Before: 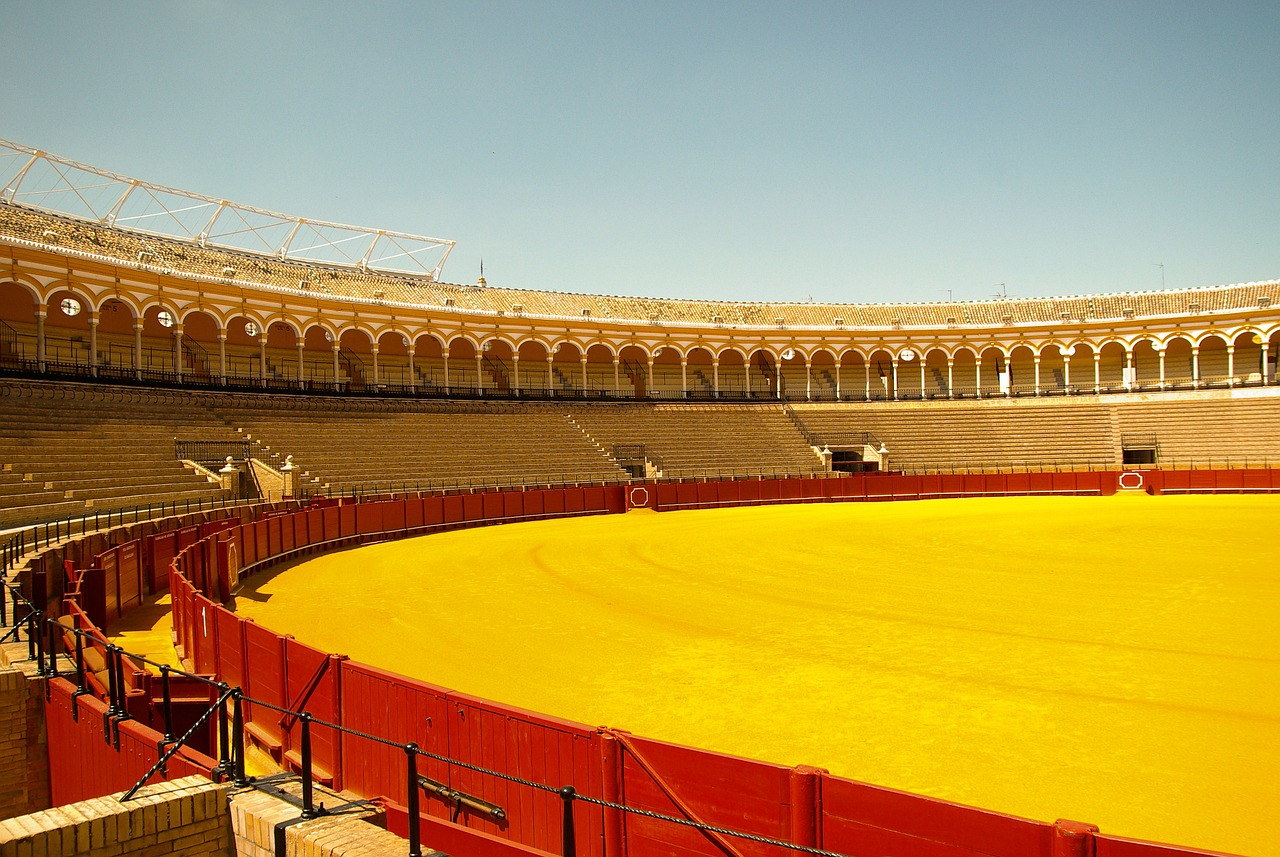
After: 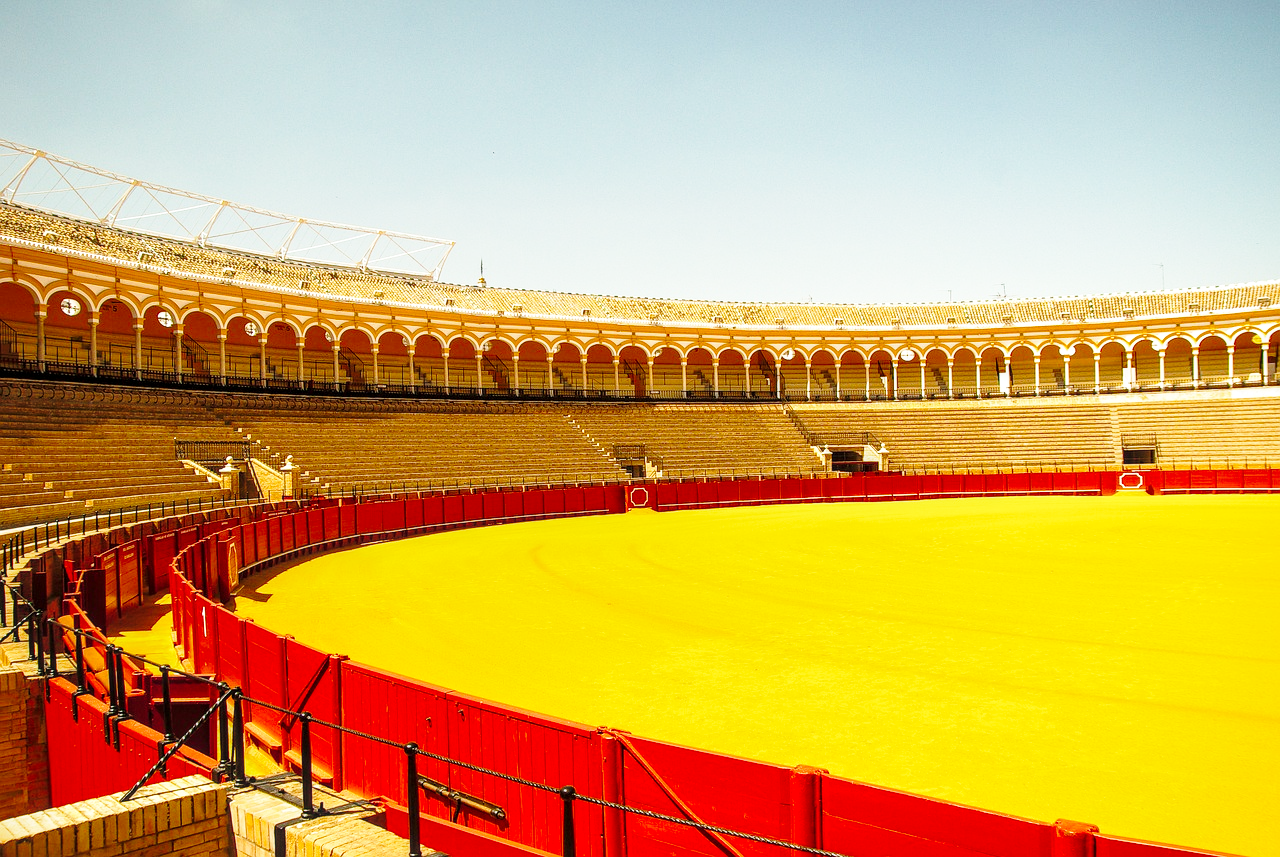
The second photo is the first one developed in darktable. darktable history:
local contrast: on, module defaults
base curve: curves: ch0 [(0, 0) (0.028, 0.03) (0.121, 0.232) (0.46, 0.748) (0.859, 0.968) (1, 1)], preserve colors none
shadows and highlights: shadows 43.06, highlights 6.94
vibrance: on, module defaults
